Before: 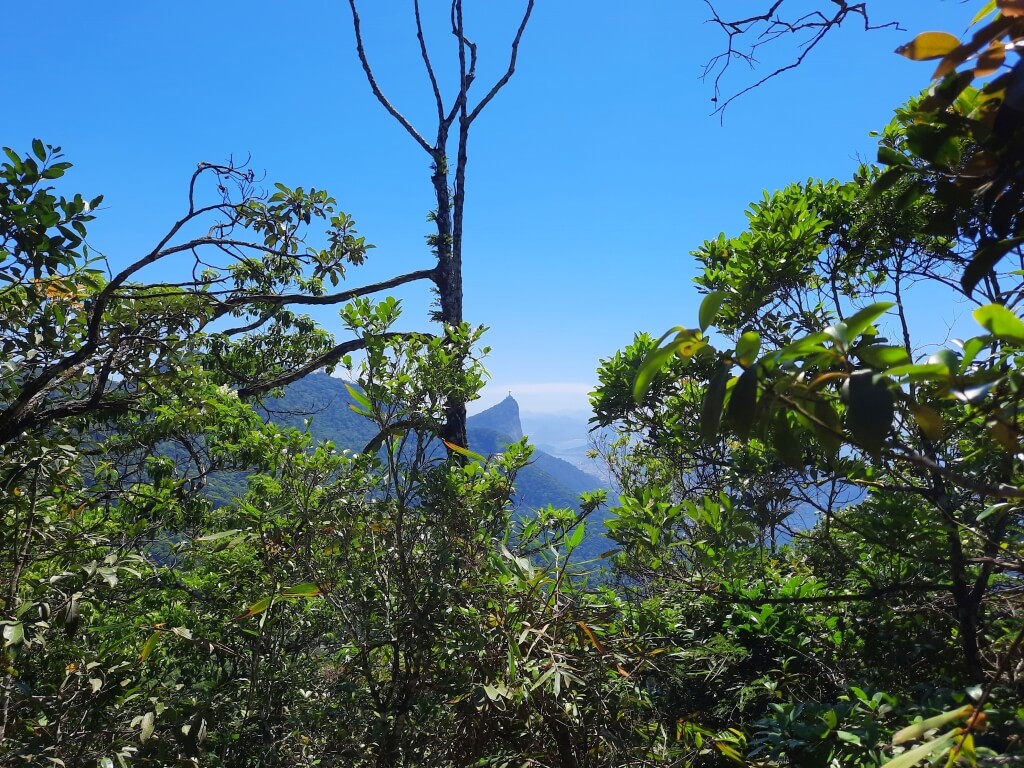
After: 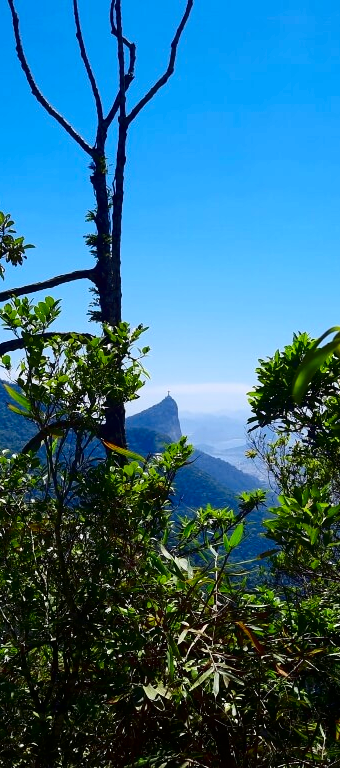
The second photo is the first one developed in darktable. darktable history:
crop: left 33.36%, right 33.36%
contrast brightness saturation: contrast 0.24, brightness -0.24, saturation 0.14
